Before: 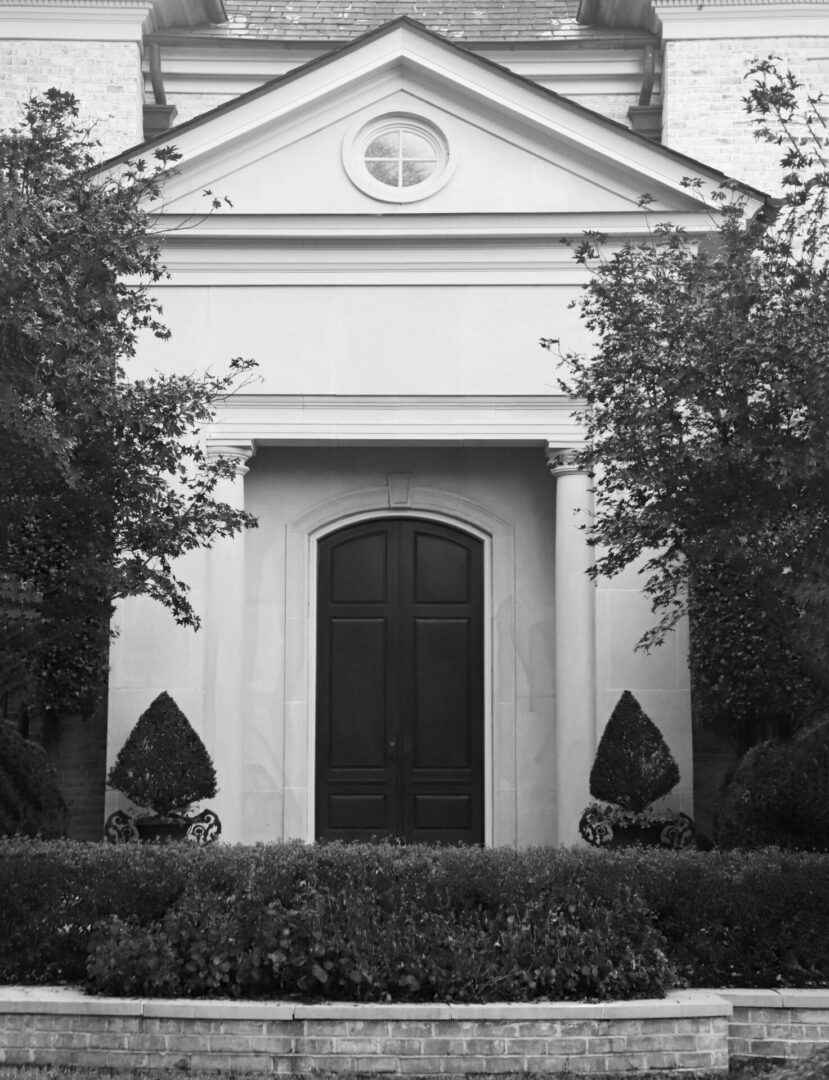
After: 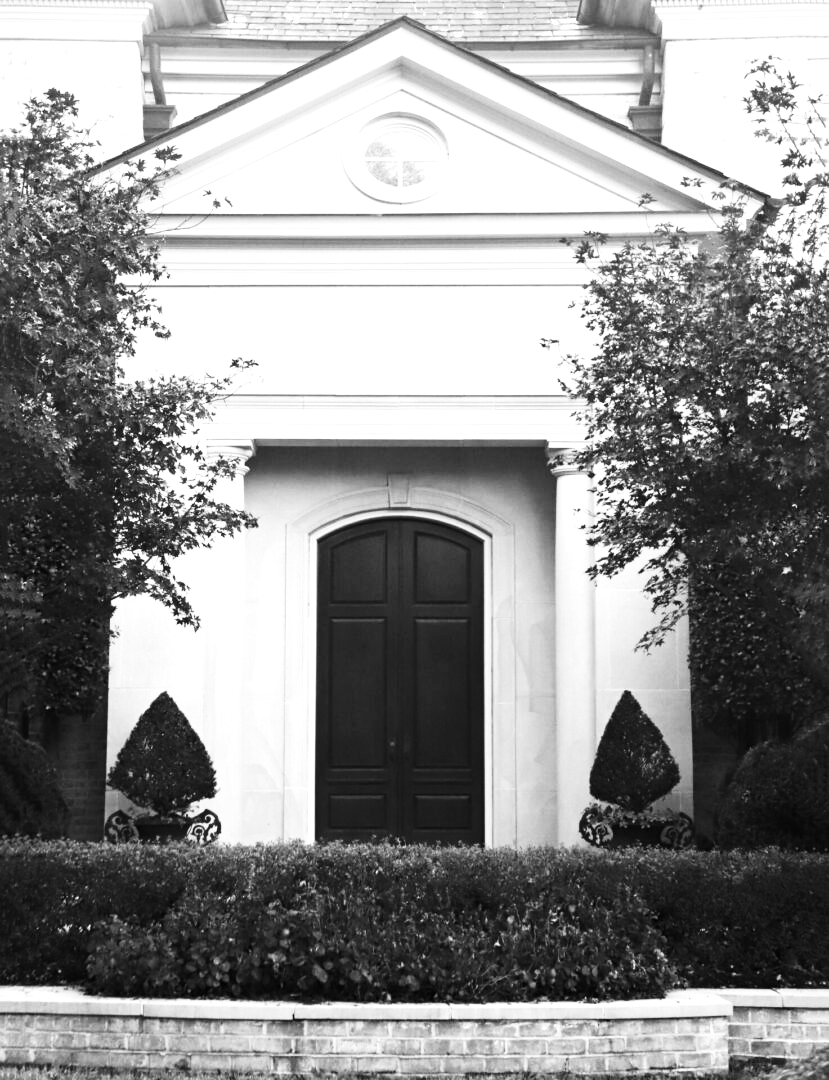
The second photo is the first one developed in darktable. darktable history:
contrast brightness saturation: contrast 0.267, brightness 0.025, saturation 0.884
exposure: exposure 0.773 EV, compensate highlight preservation false
